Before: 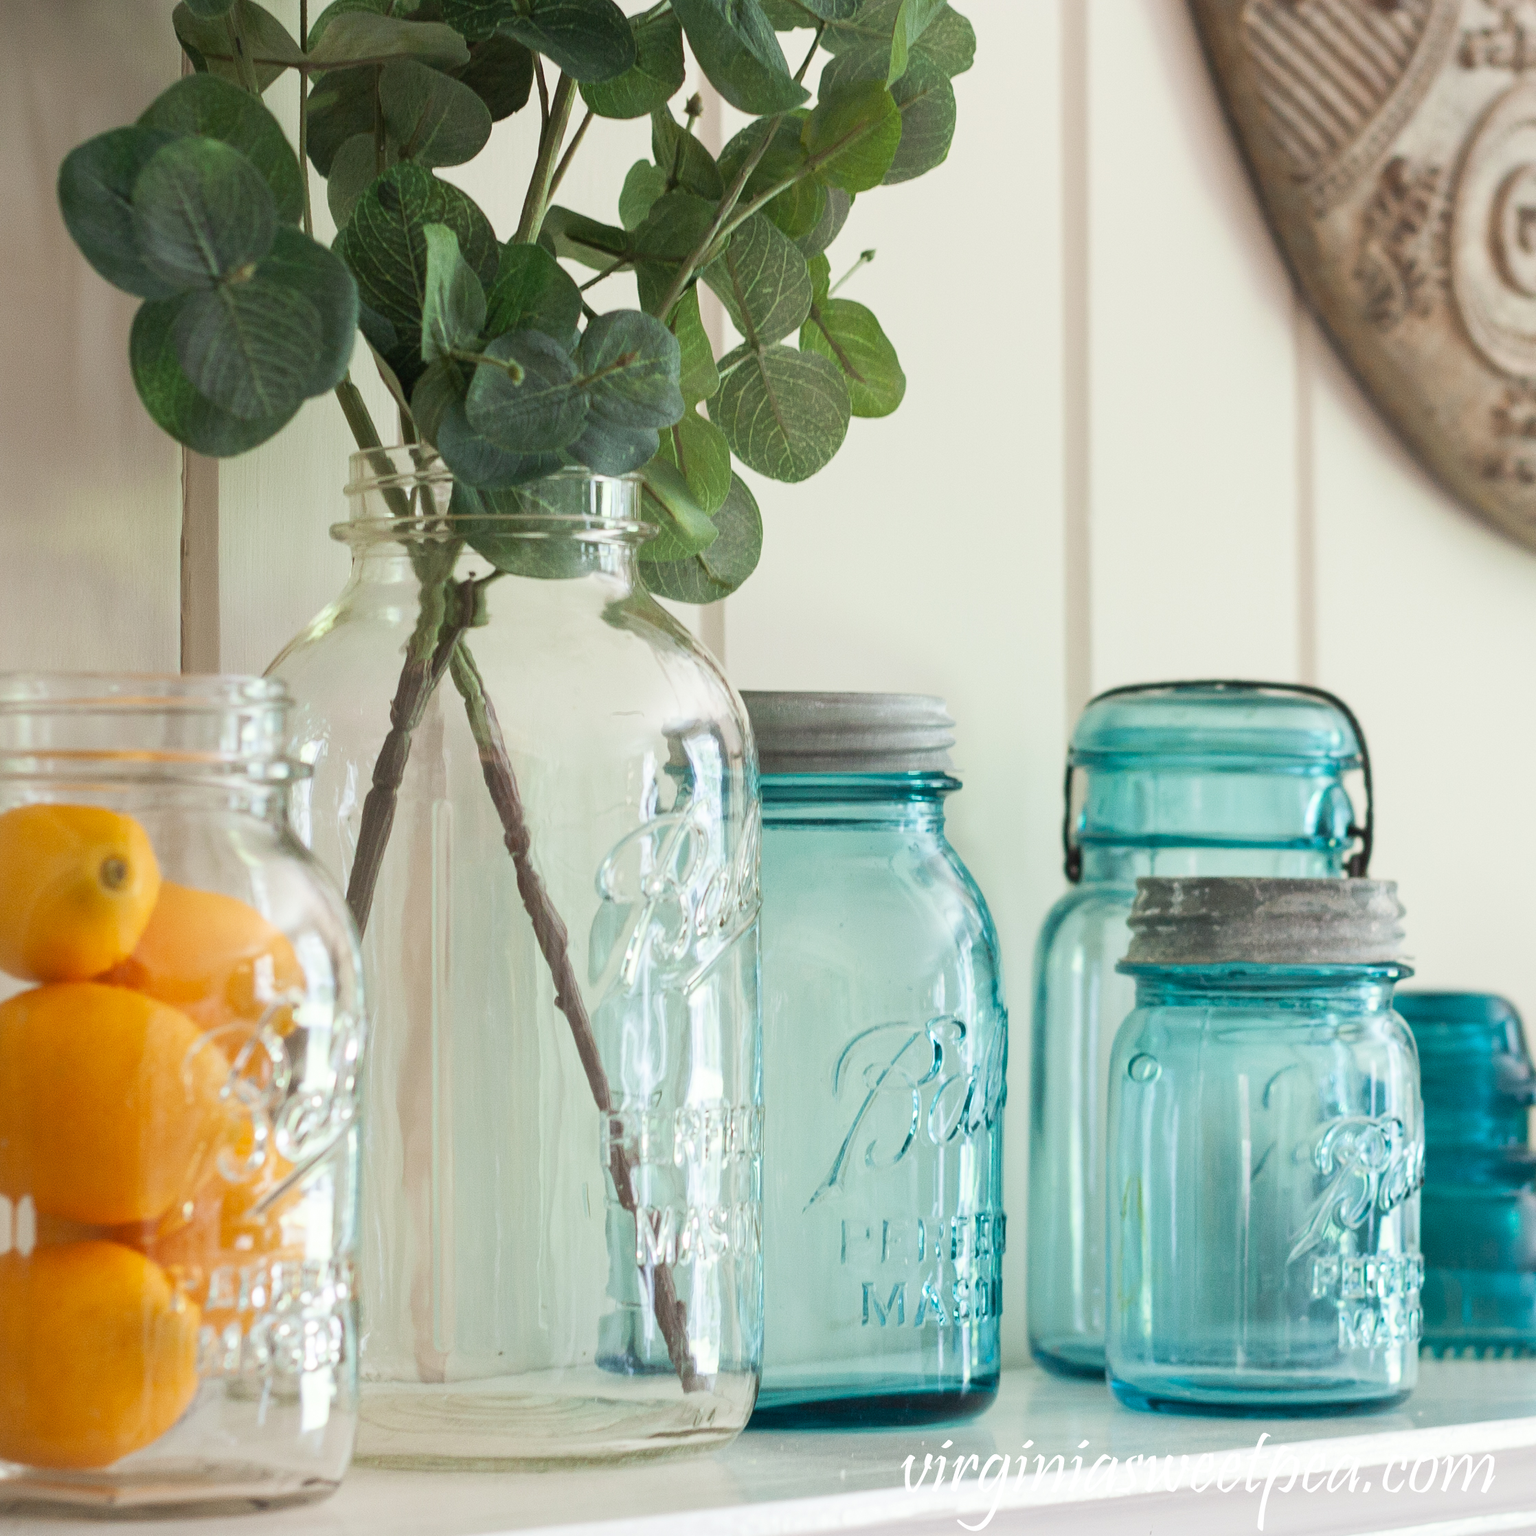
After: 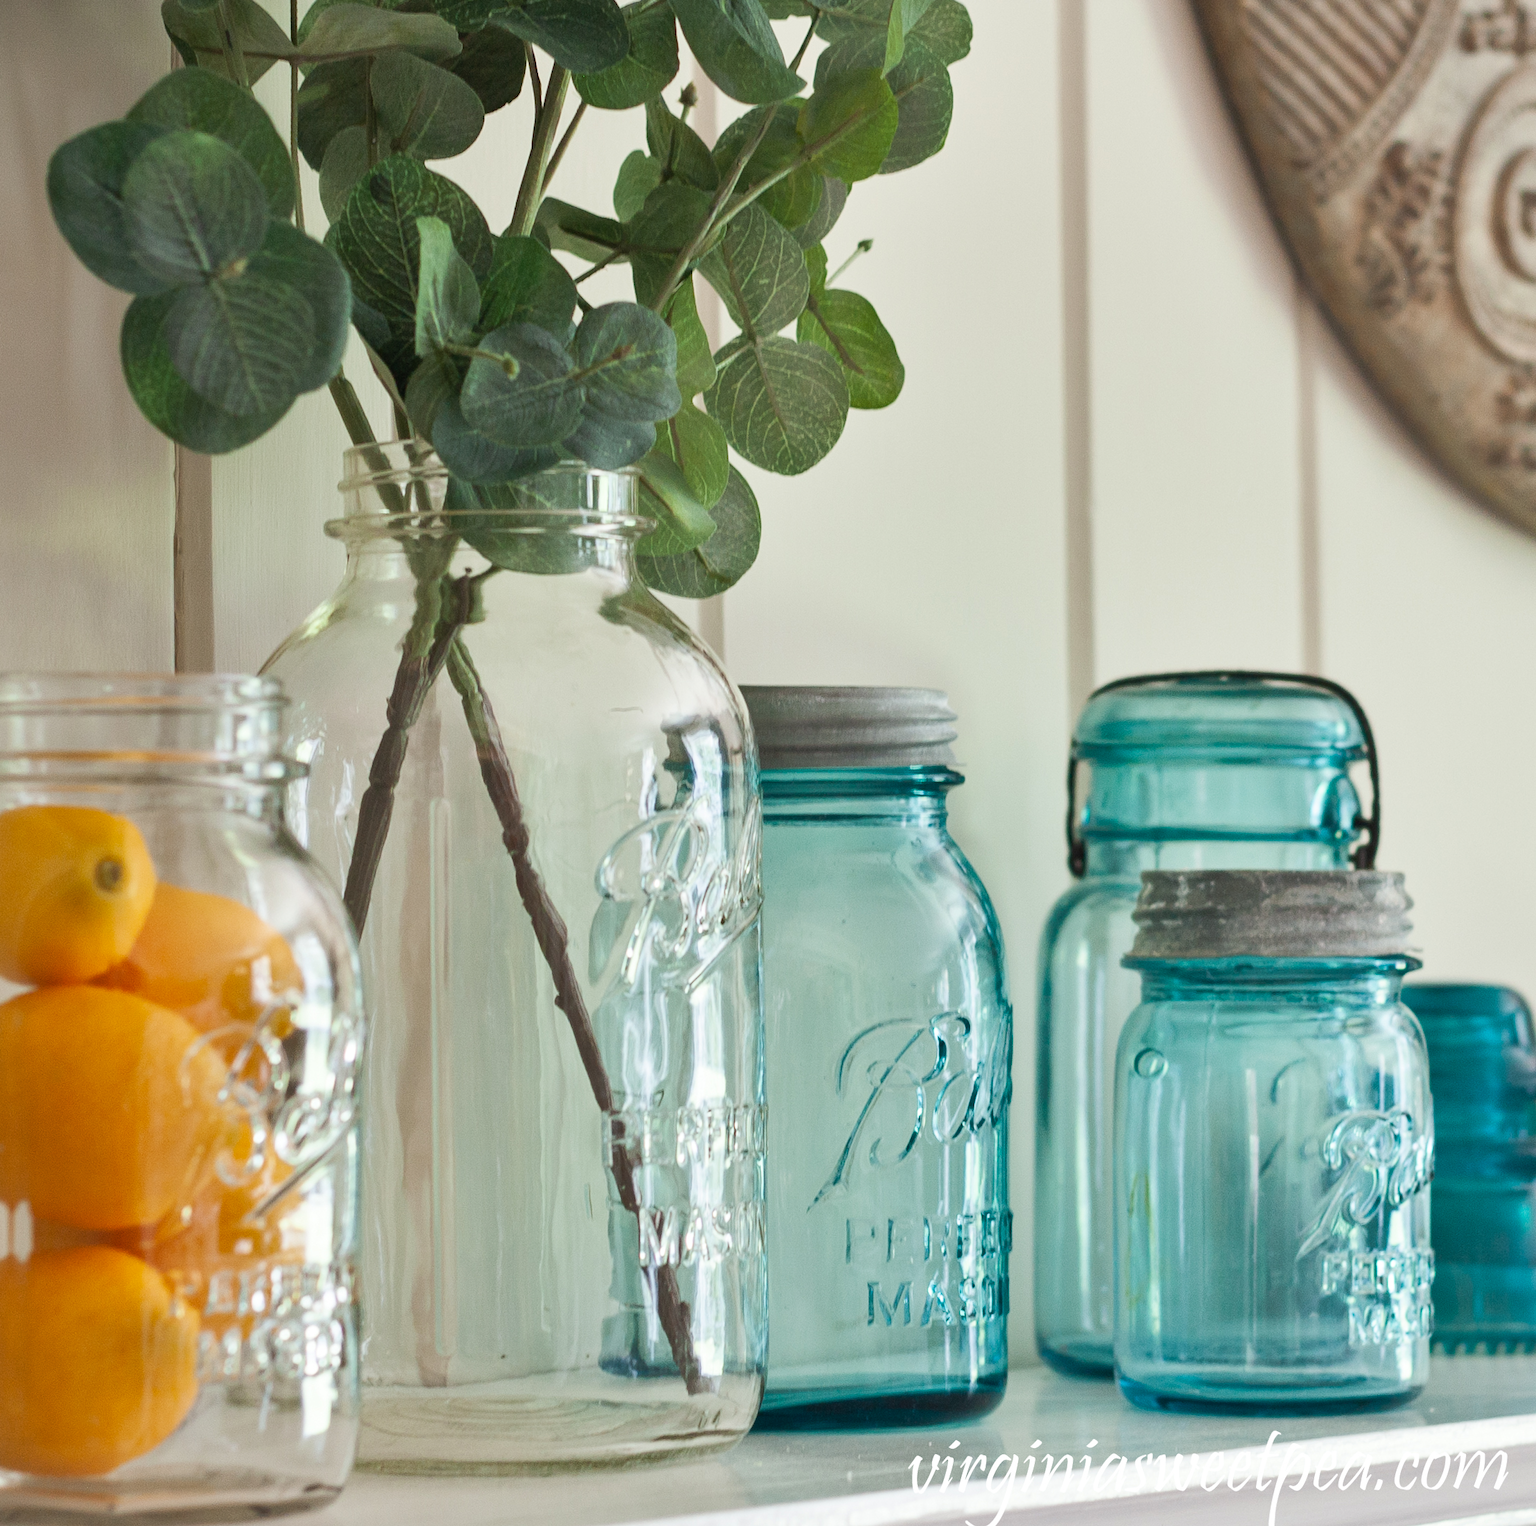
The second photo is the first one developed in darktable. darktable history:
shadows and highlights: soften with gaussian
rotate and perspective: rotation -0.45°, automatic cropping original format, crop left 0.008, crop right 0.992, crop top 0.012, crop bottom 0.988
